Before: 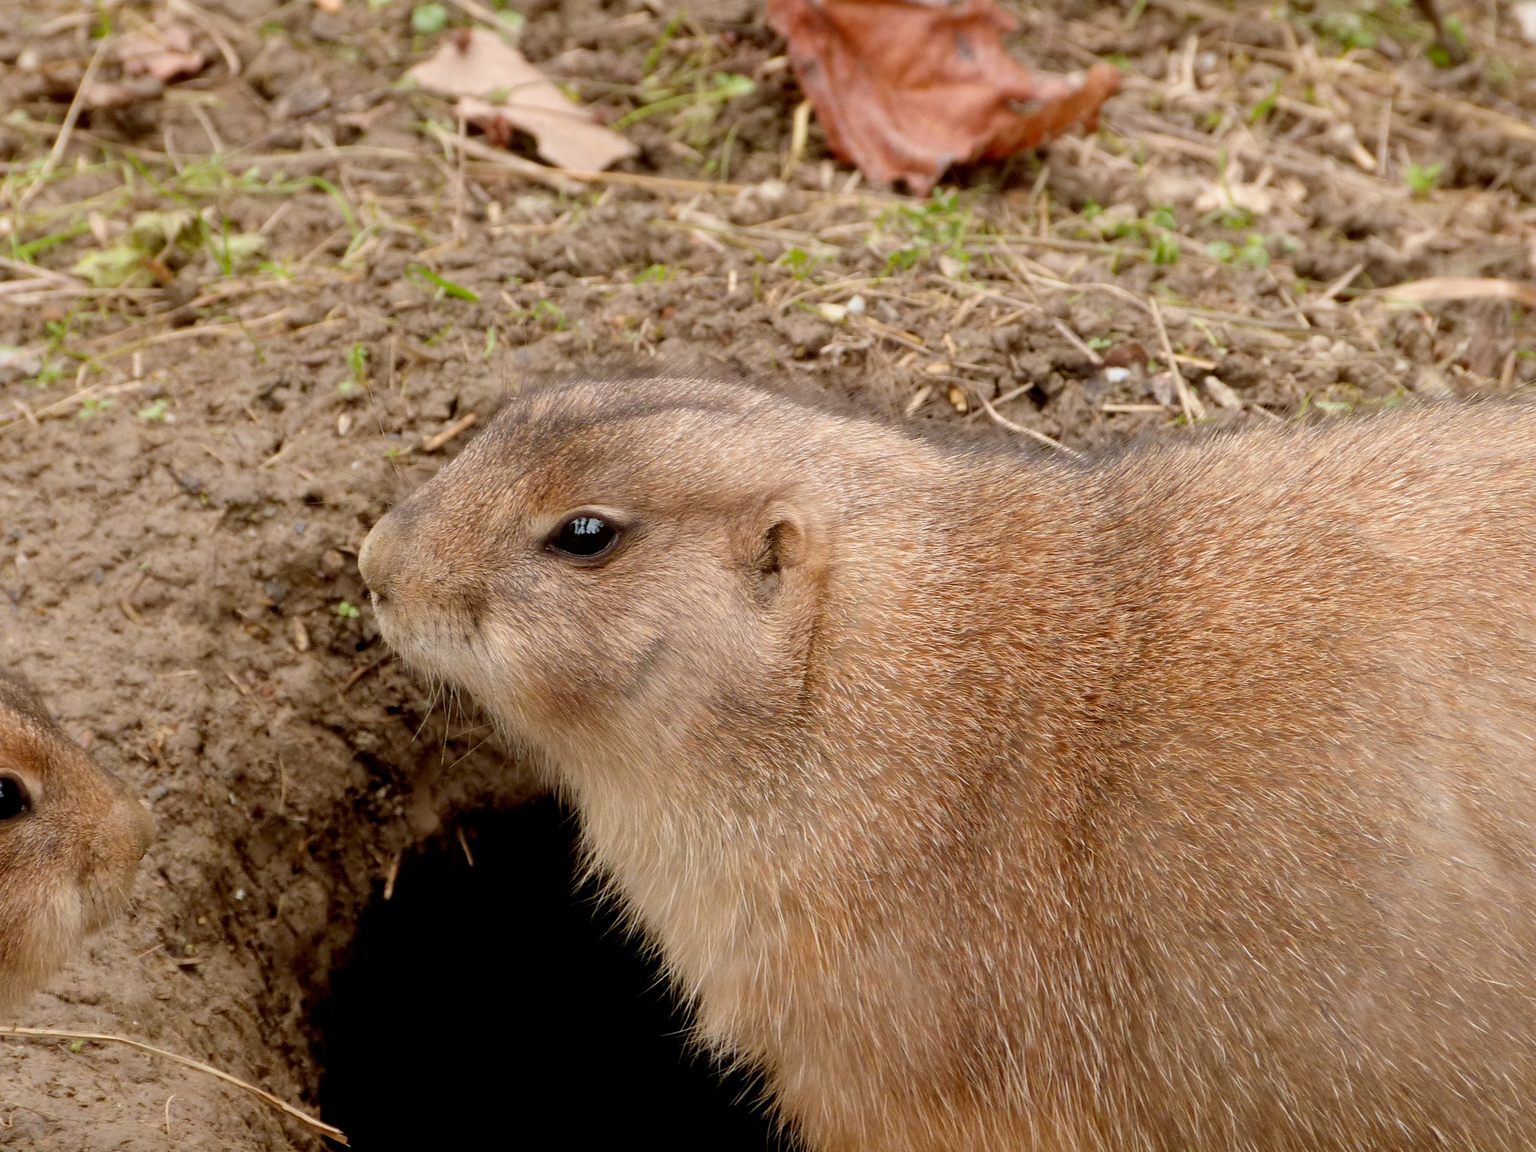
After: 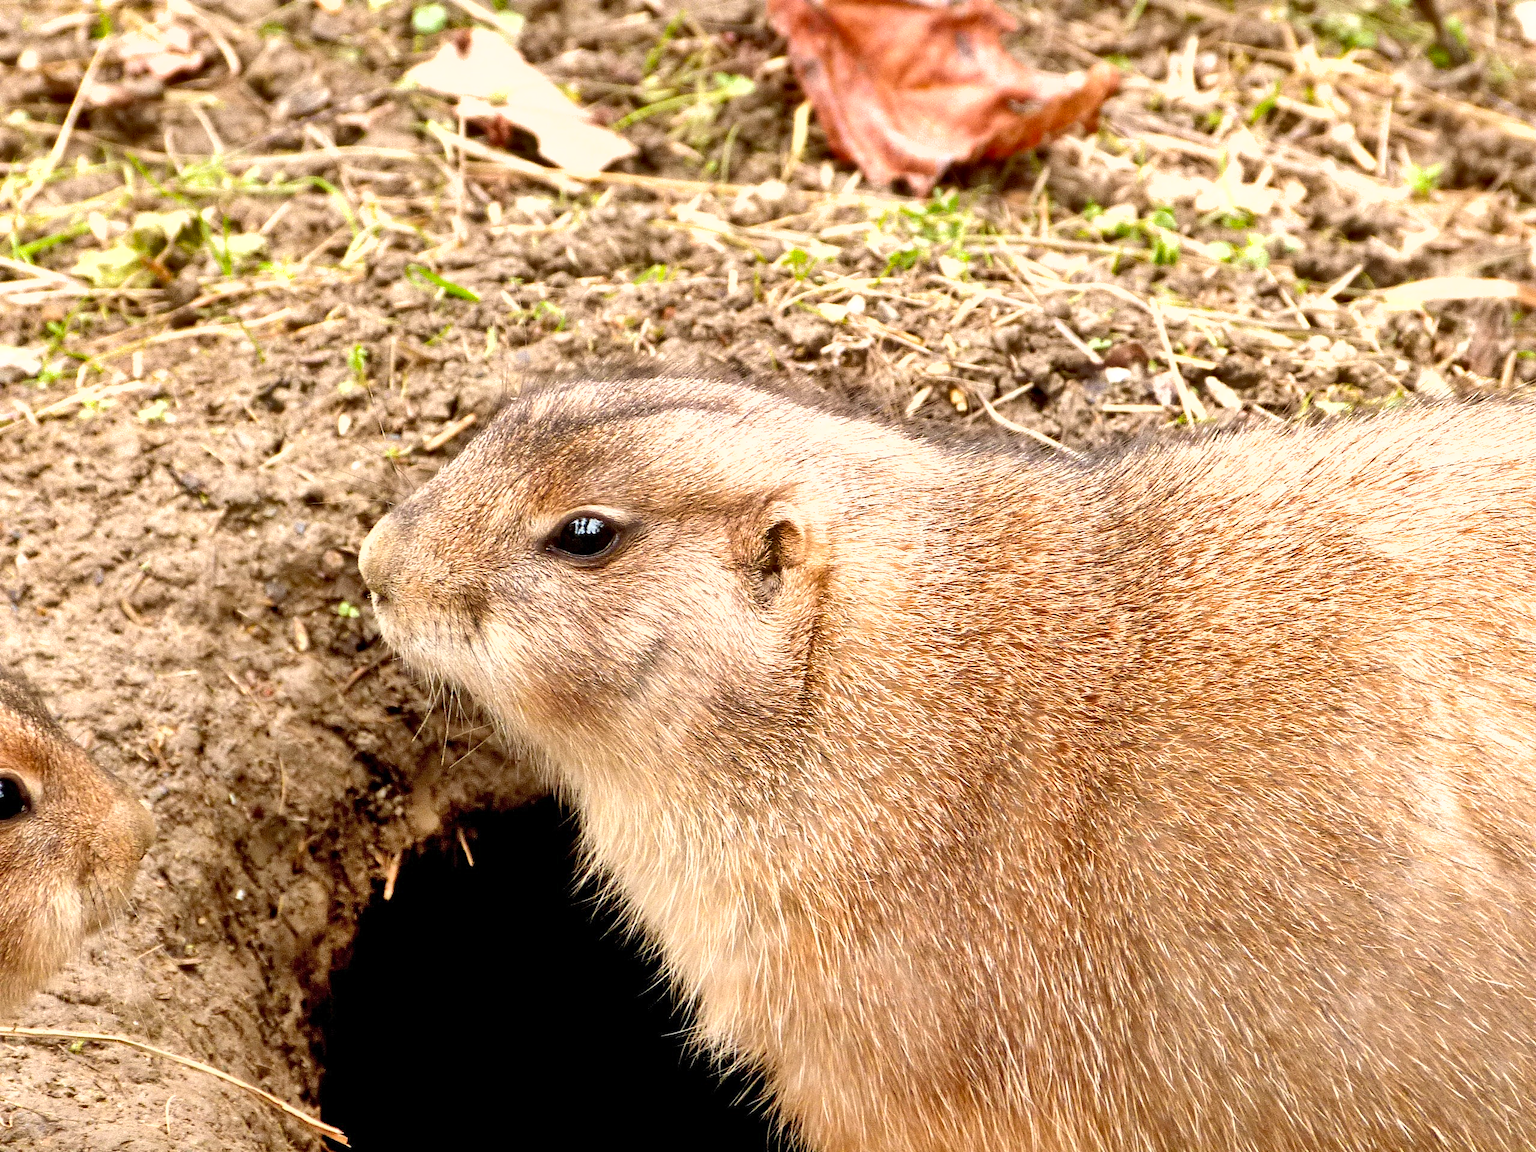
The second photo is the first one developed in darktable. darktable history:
contrast equalizer: y [[0.5, 0.5, 0.5, 0.512, 0.552, 0.62], [0.5 ×6], [0.5 ×4, 0.504, 0.553], [0 ×6], [0 ×6]]
shadows and highlights: low approximation 0.01, soften with gaussian
exposure: exposure 1.2 EV, compensate highlight preservation false
